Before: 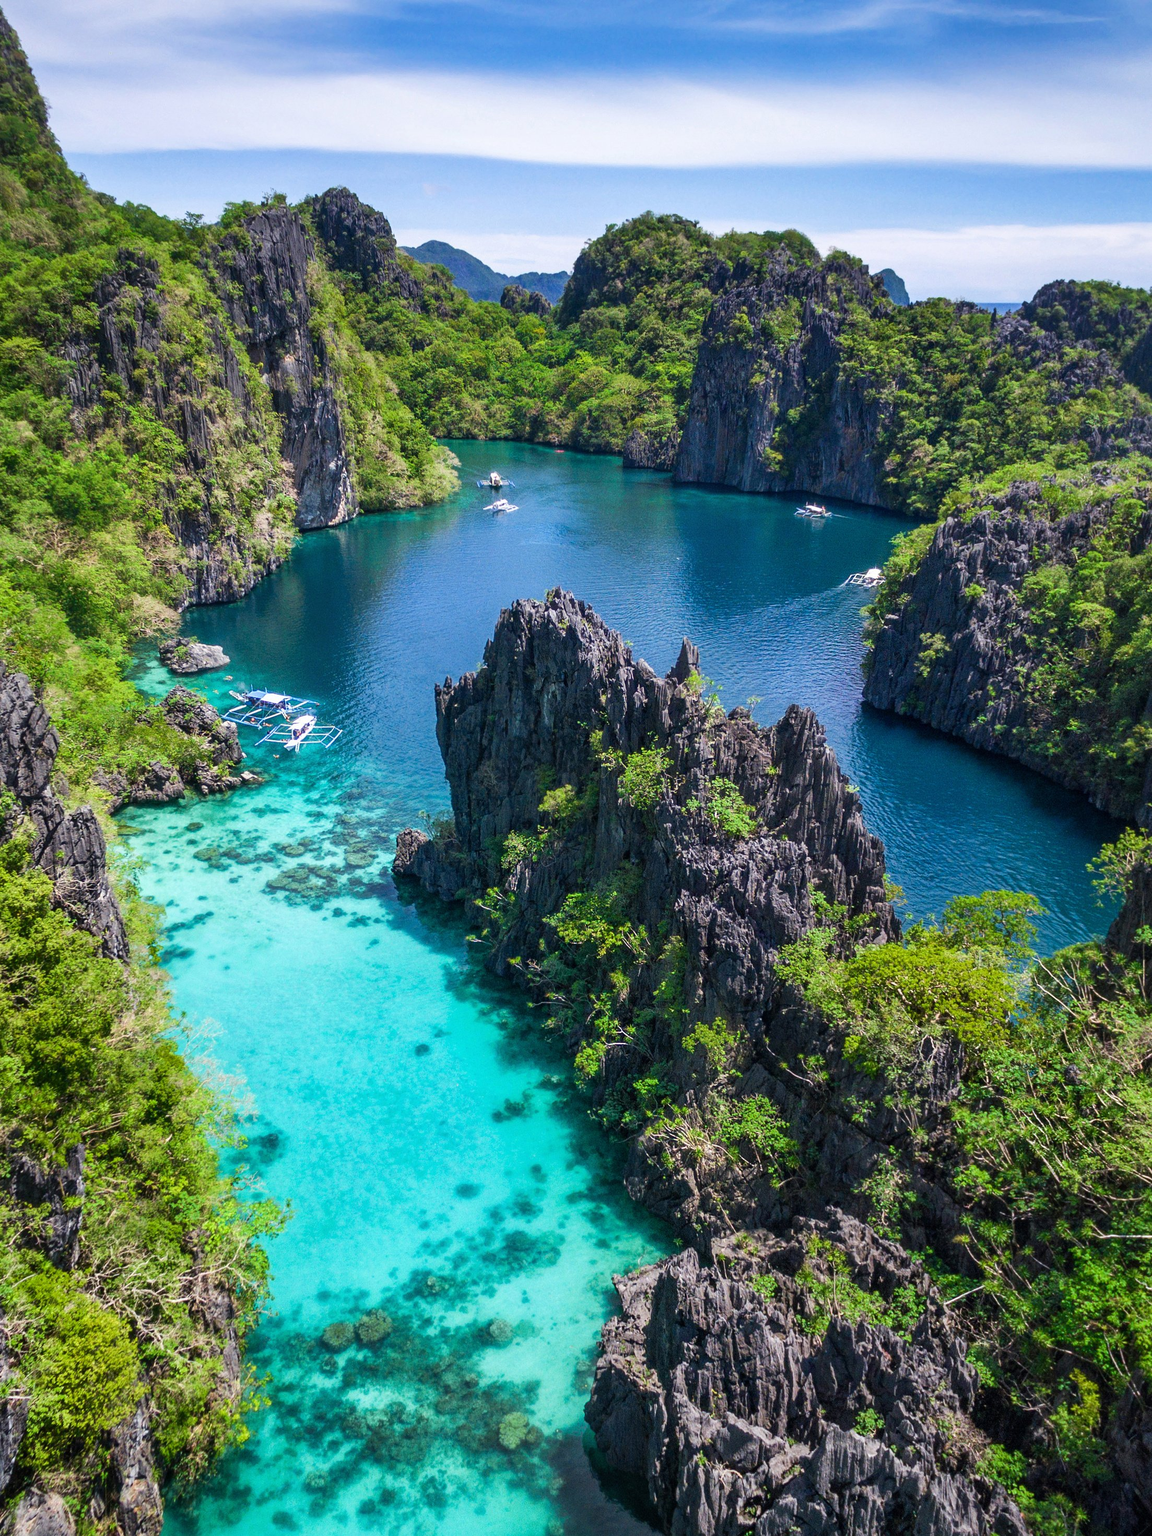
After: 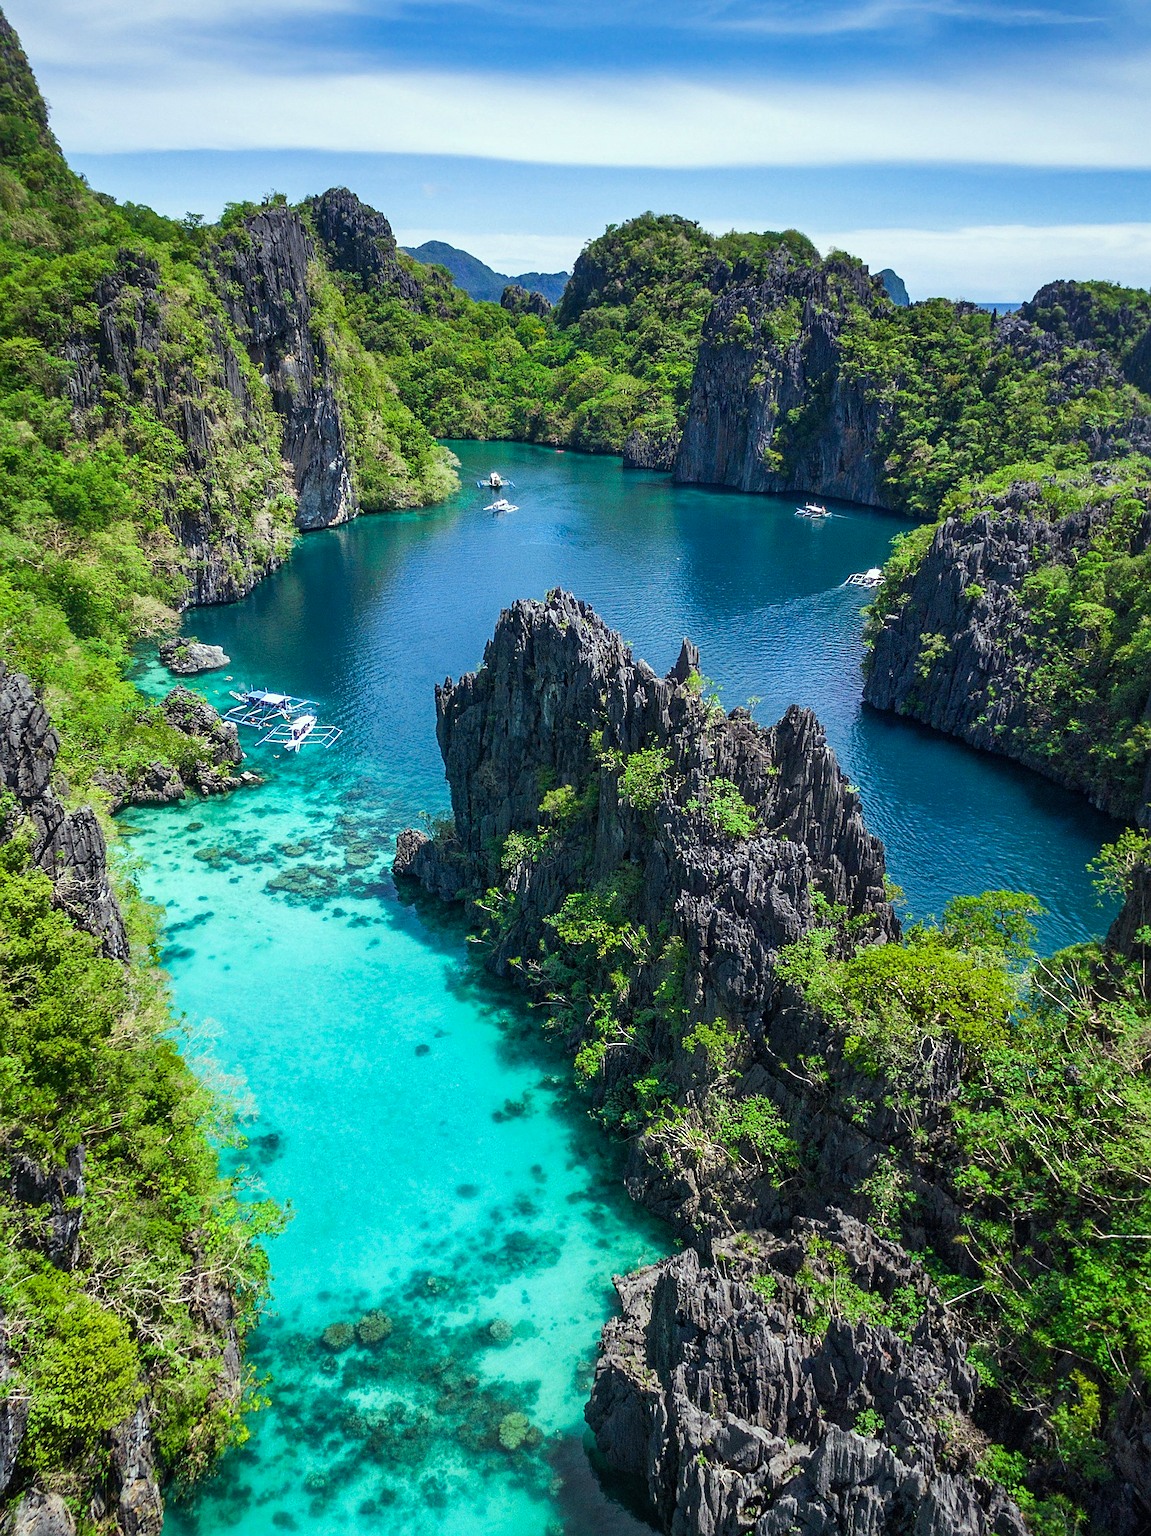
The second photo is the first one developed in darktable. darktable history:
sharpen: on, module defaults
color correction: highlights a* -8, highlights b* 3.1
